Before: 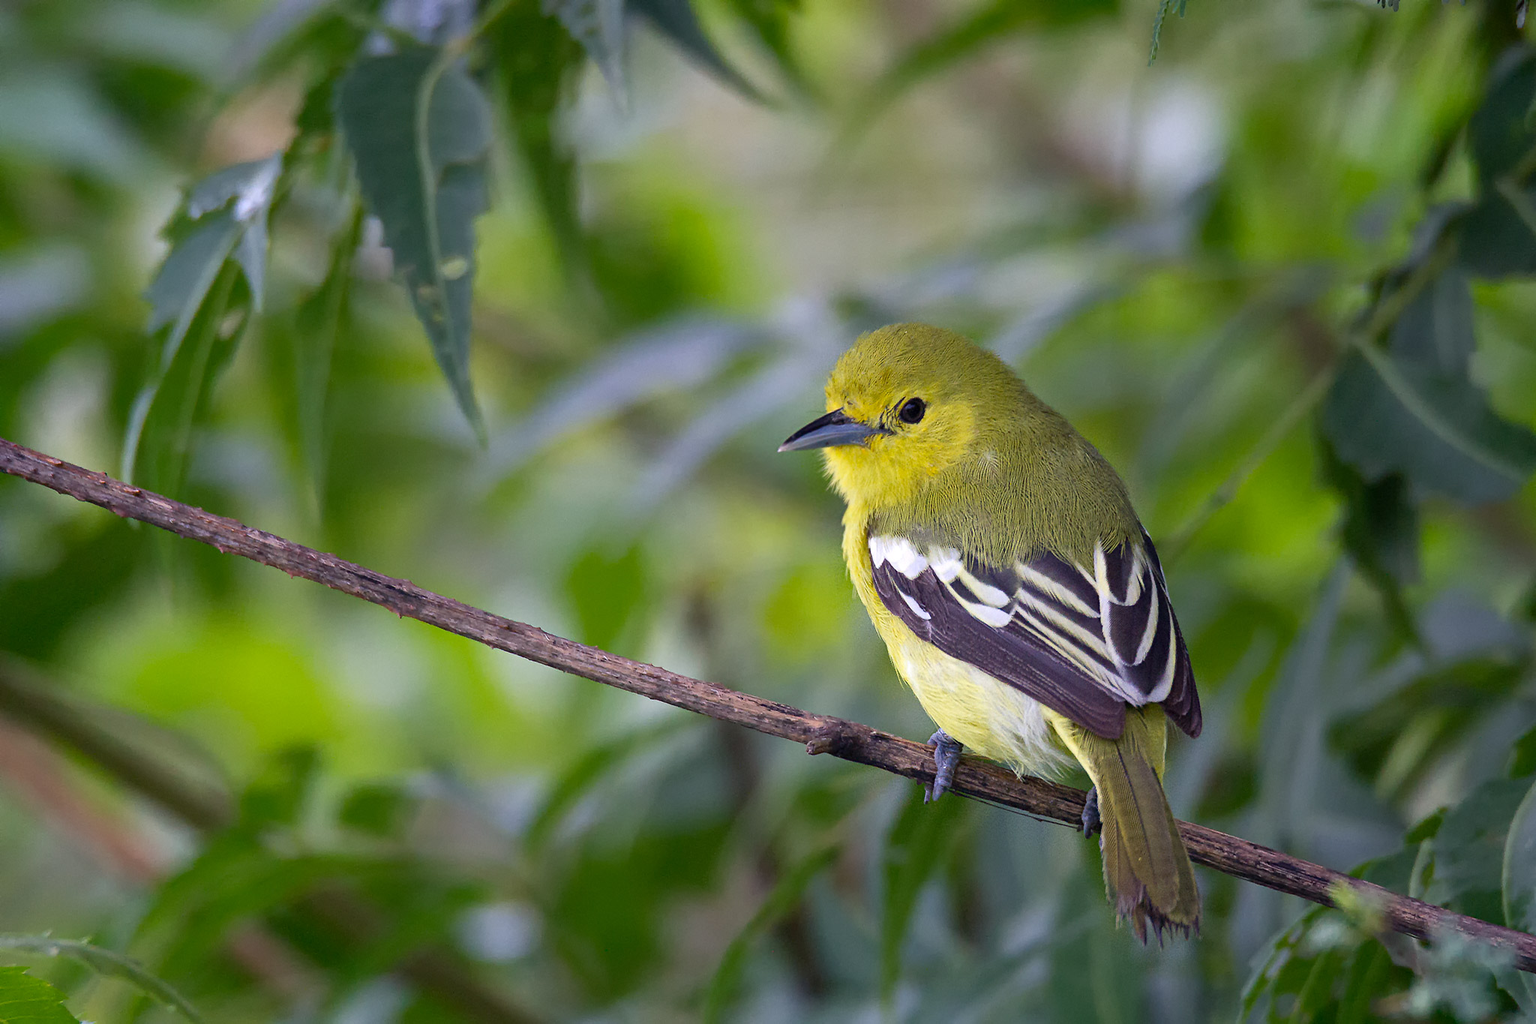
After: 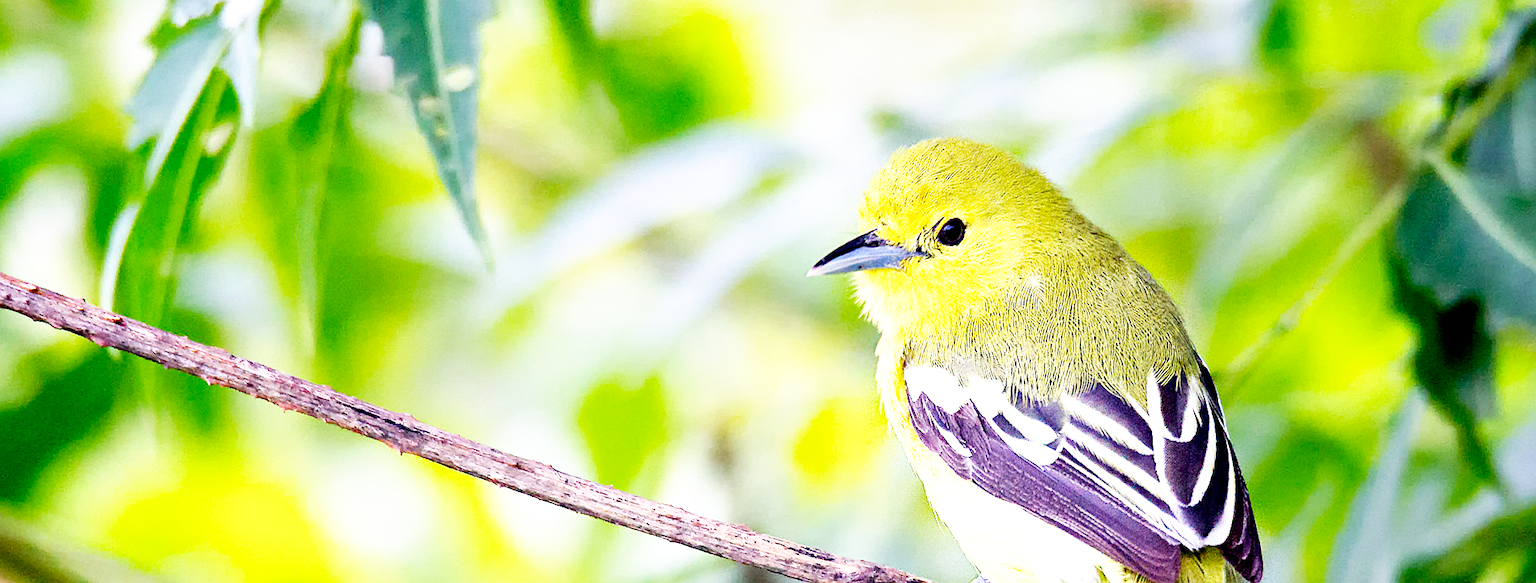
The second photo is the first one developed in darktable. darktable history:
crop: left 1.823%, top 19.048%, right 5.193%, bottom 27.917%
exposure: black level correction 0.01, exposure 1 EV, compensate highlight preservation false
sharpen: radius 0.999
base curve: curves: ch0 [(0, 0) (0.007, 0.004) (0.027, 0.03) (0.046, 0.07) (0.207, 0.54) (0.442, 0.872) (0.673, 0.972) (1, 1)], preserve colors none
